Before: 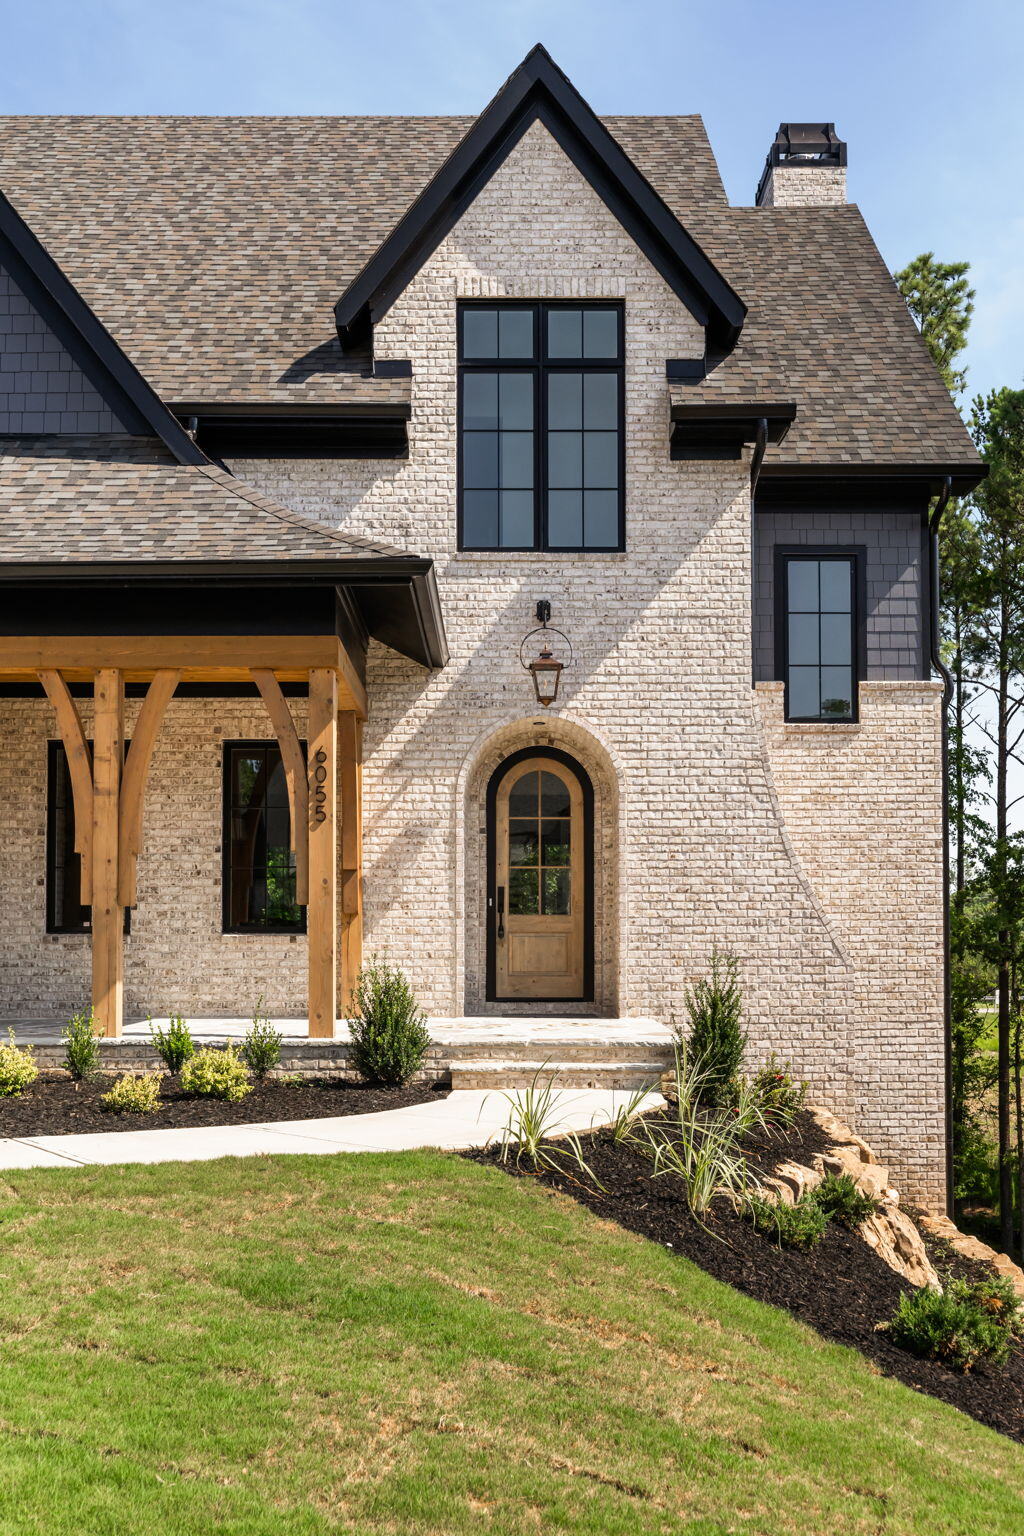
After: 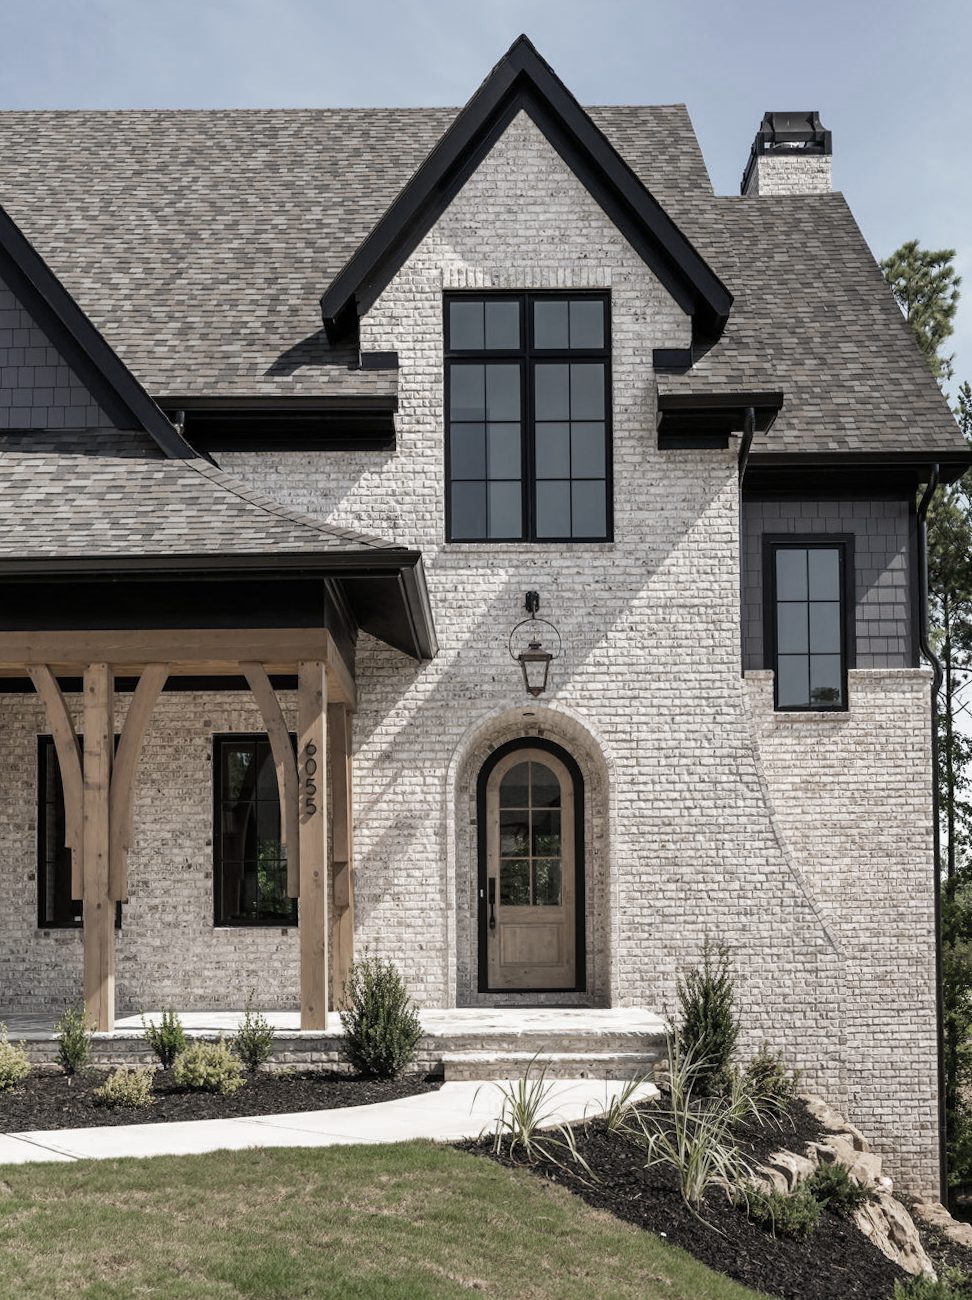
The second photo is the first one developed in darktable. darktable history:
color zones: curves: ch0 [(0, 0.487) (0.241, 0.395) (0.434, 0.373) (0.658, 0.412) (0.838, 0.487)]; ch1 [(0, 0) (0.053, 0.053) (0.211, 0.202) (0.579, 0.259) (0.781, 0.241)]
crop and rotate: angle 0.481°, left 0.424%, right 3.387%, bottom 14.271%
